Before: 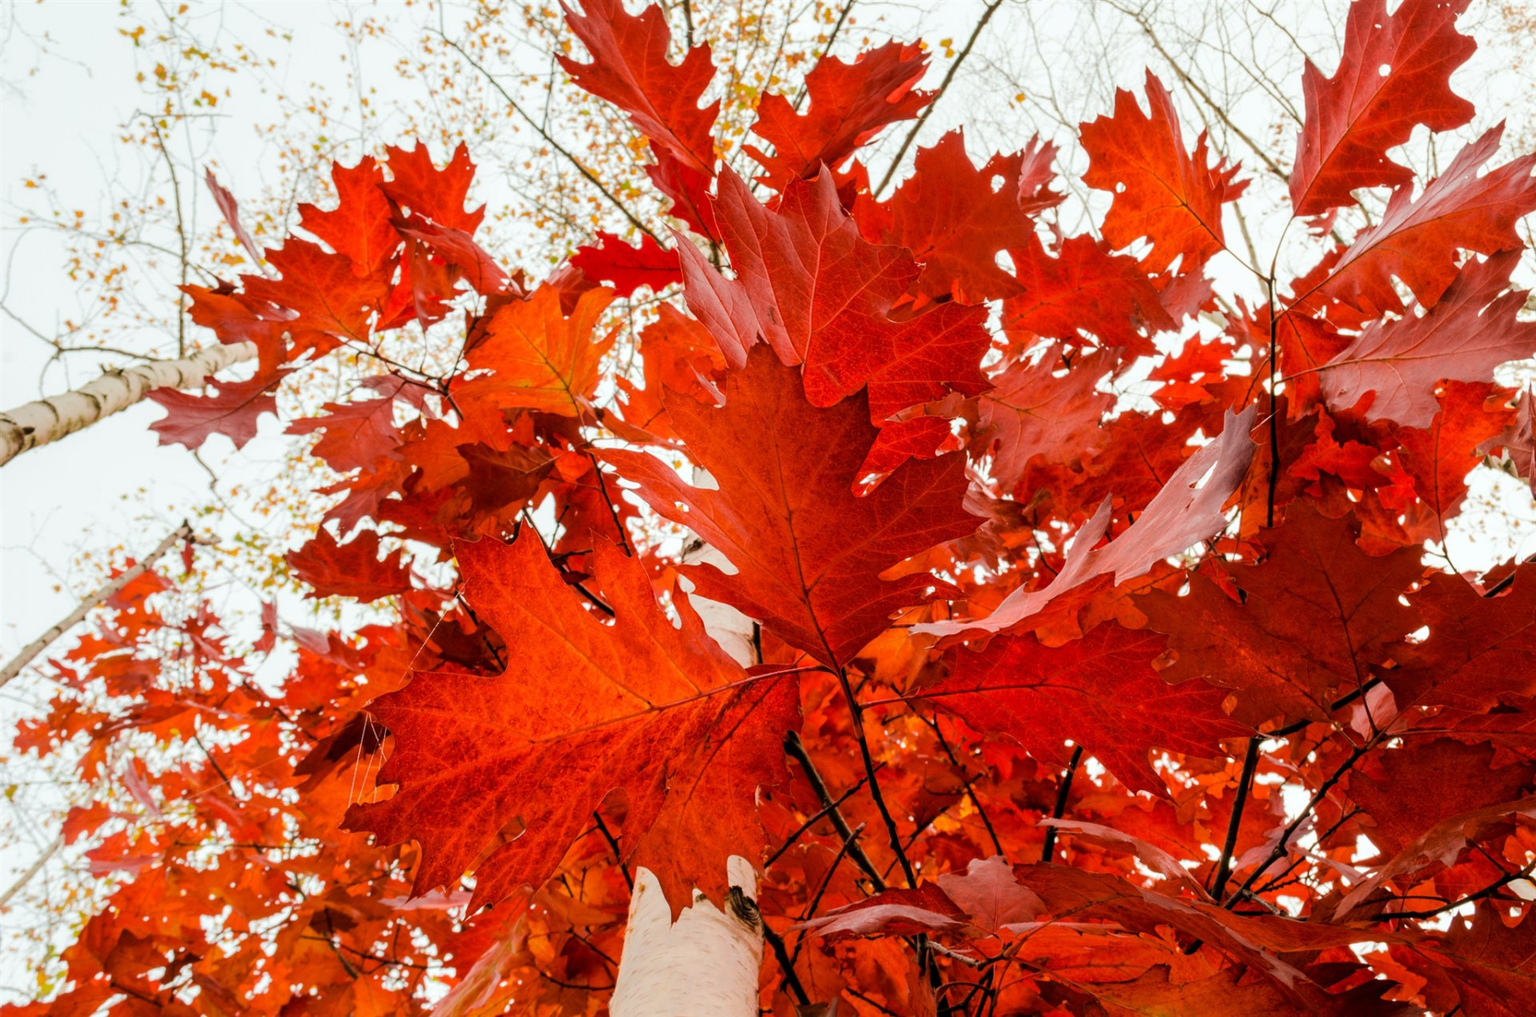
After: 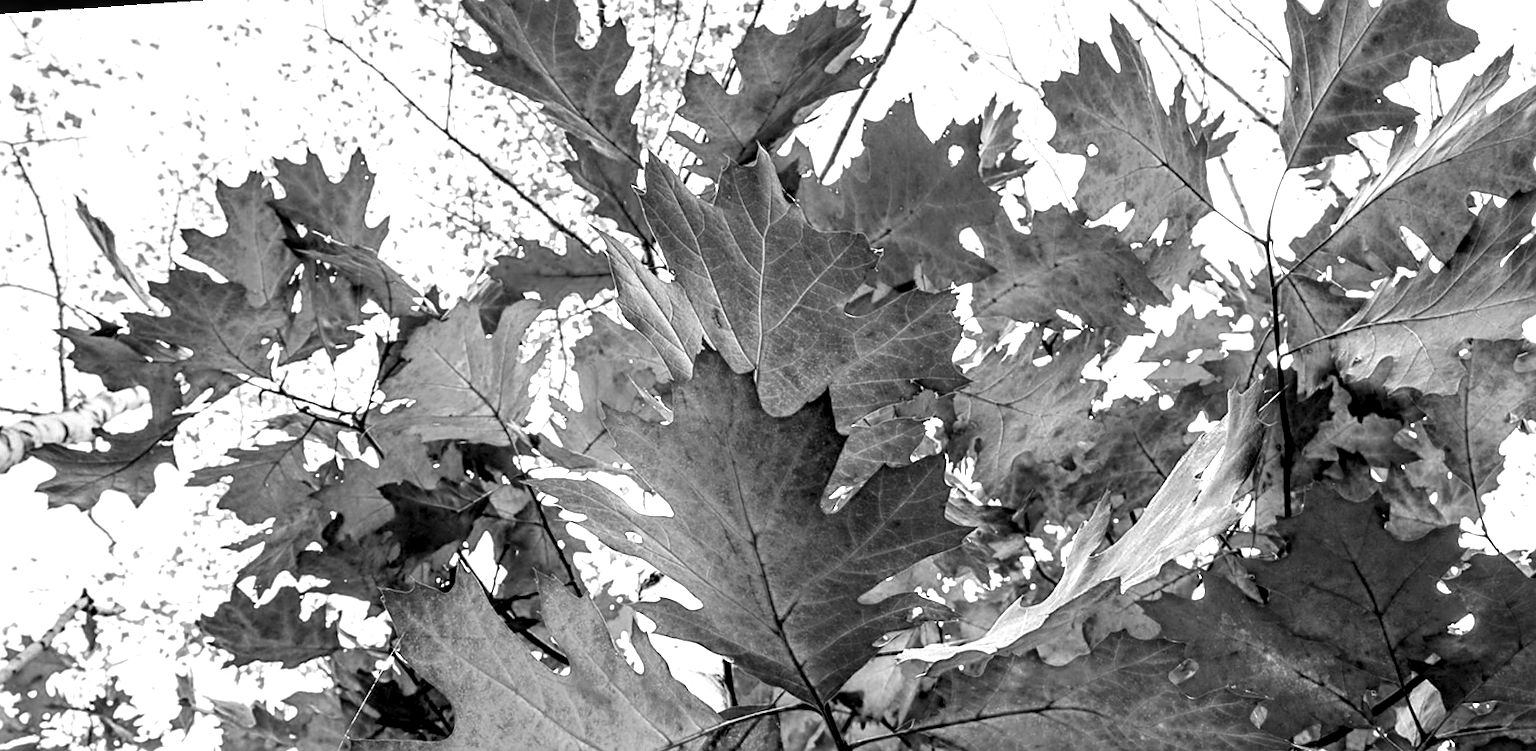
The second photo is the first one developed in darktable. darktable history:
color zones: curves: ch1 [(0, -0.394) (0.143, -0.394) (0.286, -0.394) (0.429, -0.392) (0.571, -0.391) (0.714, -0.391) (0.857, -0.391) (1, -0.394)]
crop and rotate: left 9.345%, top 7.22%, right 4.982%, bottom 32.331%
local contrast: highlights 80%, shadows 57%, detail 175%, midtone range 0.602
exposure: exposure 0.29 EV, compensate highlight preservation false
color balance: contrast 10%
color correction: saturation 1.8
rotate and perspective: rotation -4.2°, shear 0.006, automatic cropping off
sharpen: on, module defaults
